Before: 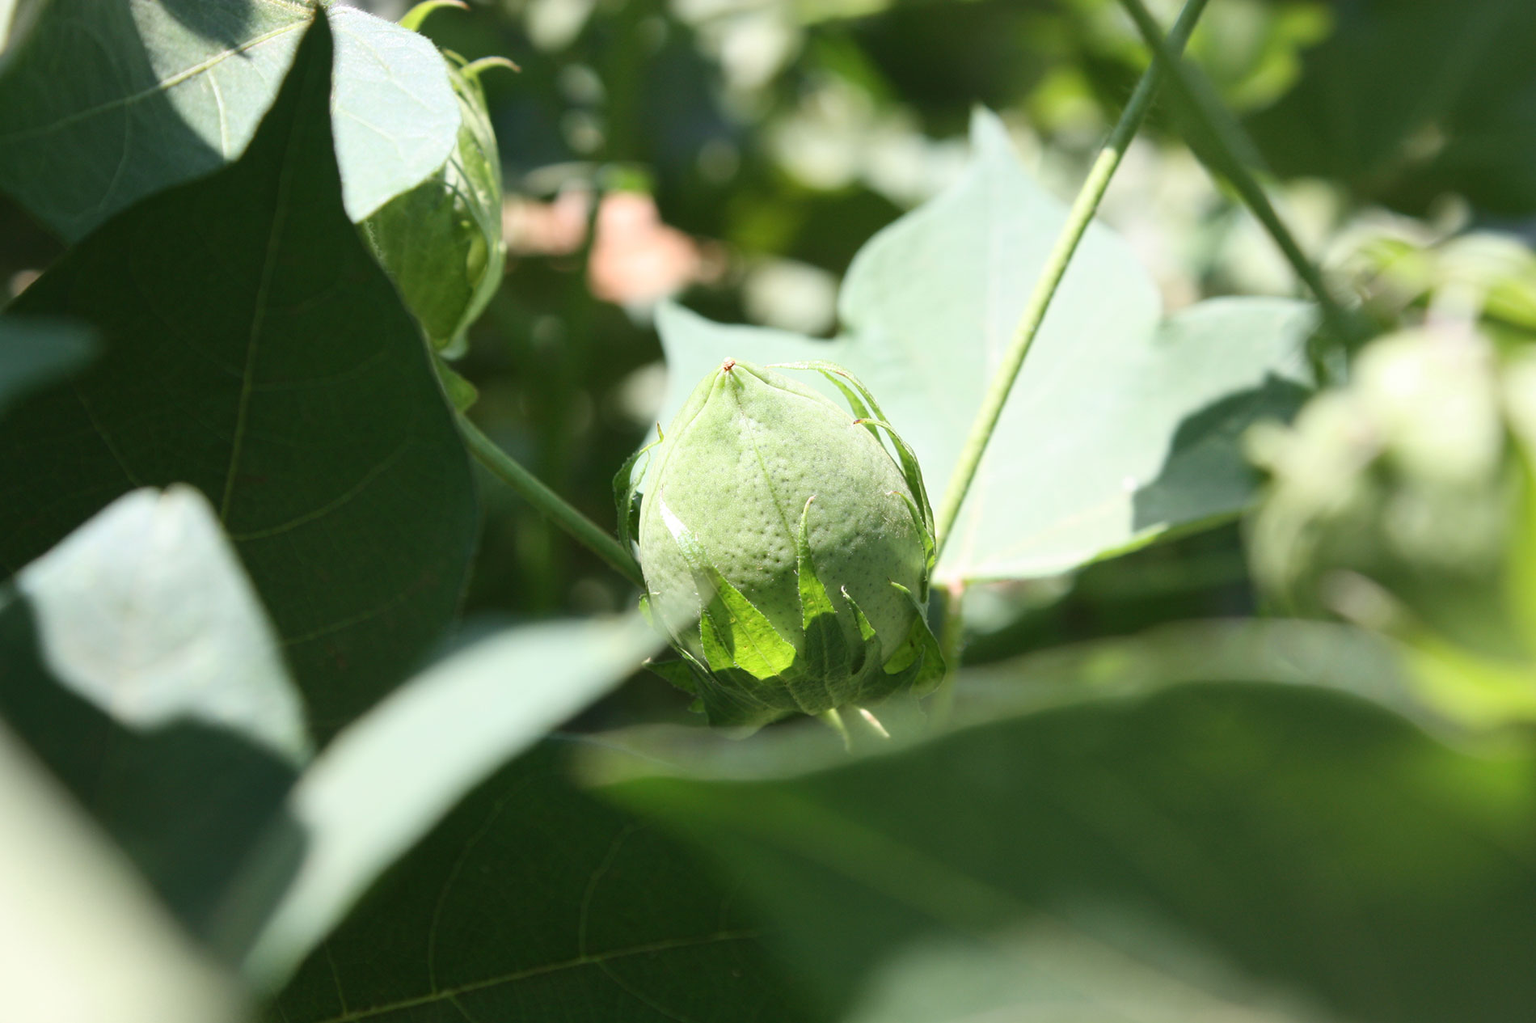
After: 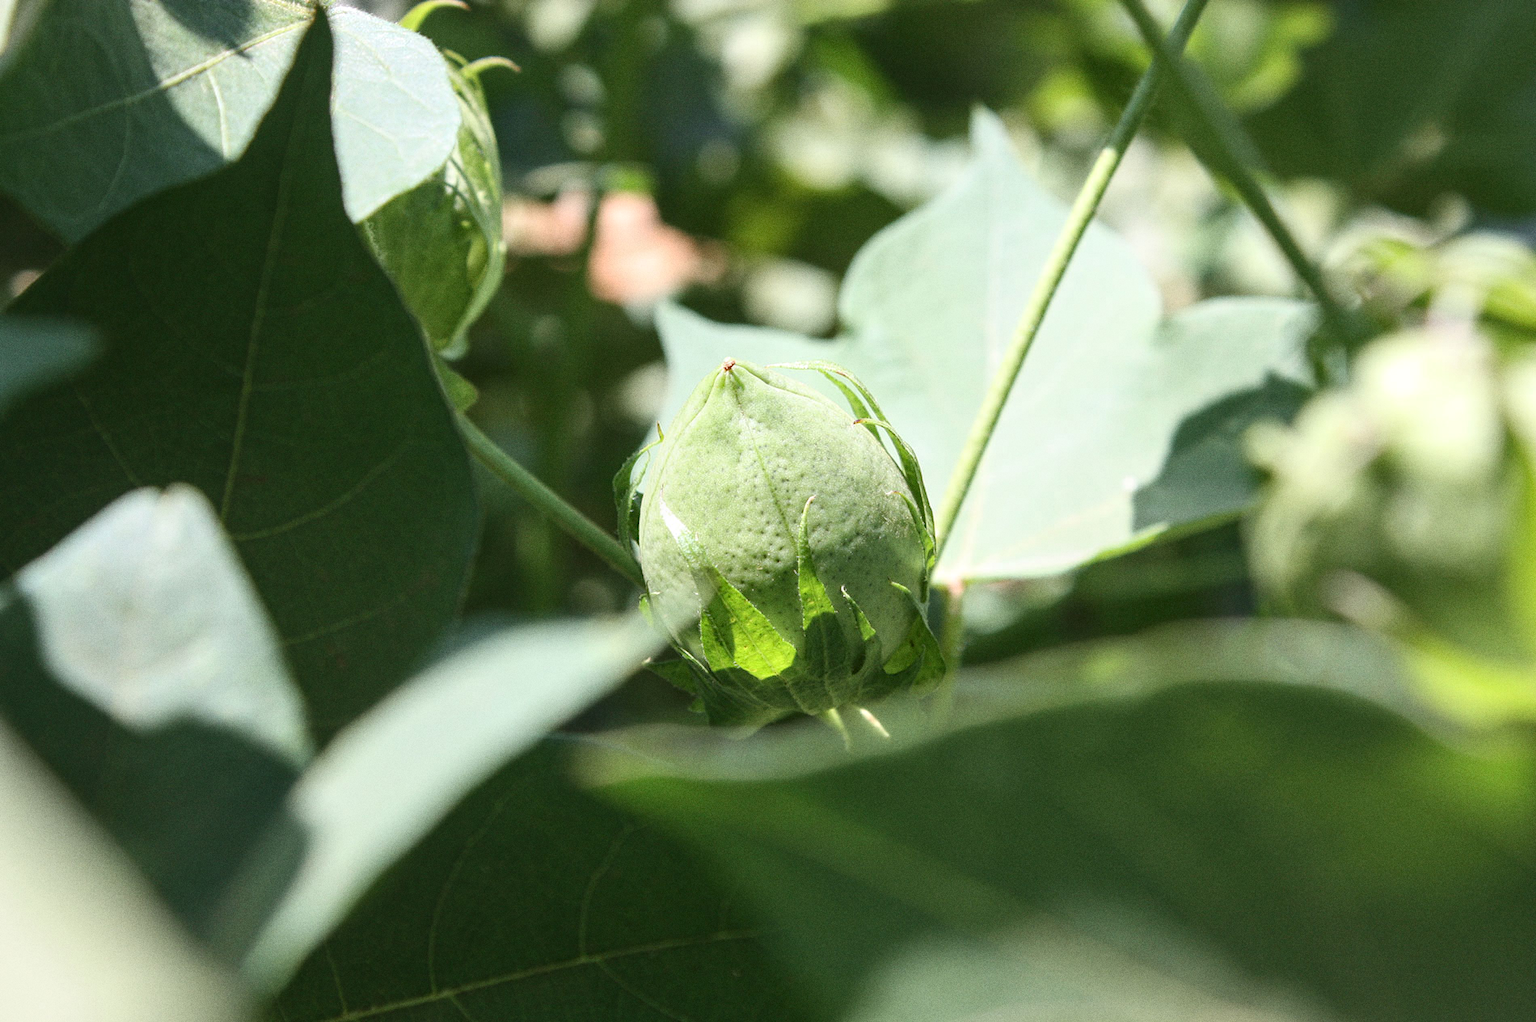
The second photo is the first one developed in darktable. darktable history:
local contrast: on, module defaults
grain: coarseness 0.47 ISO
white balance: emerald 1
